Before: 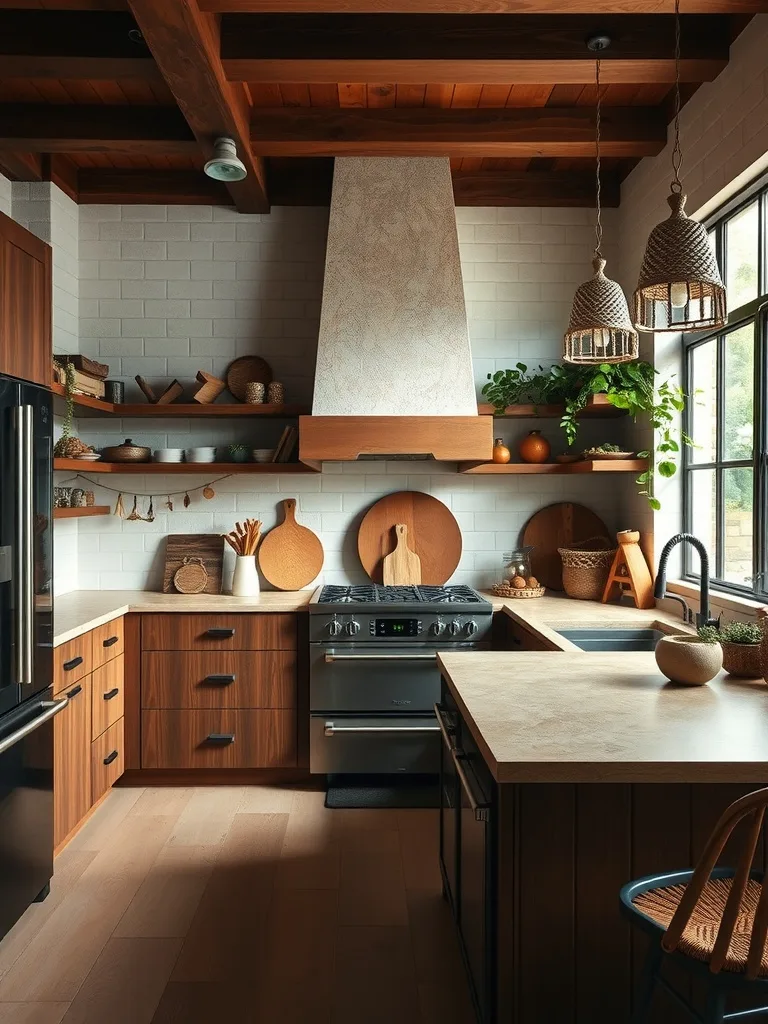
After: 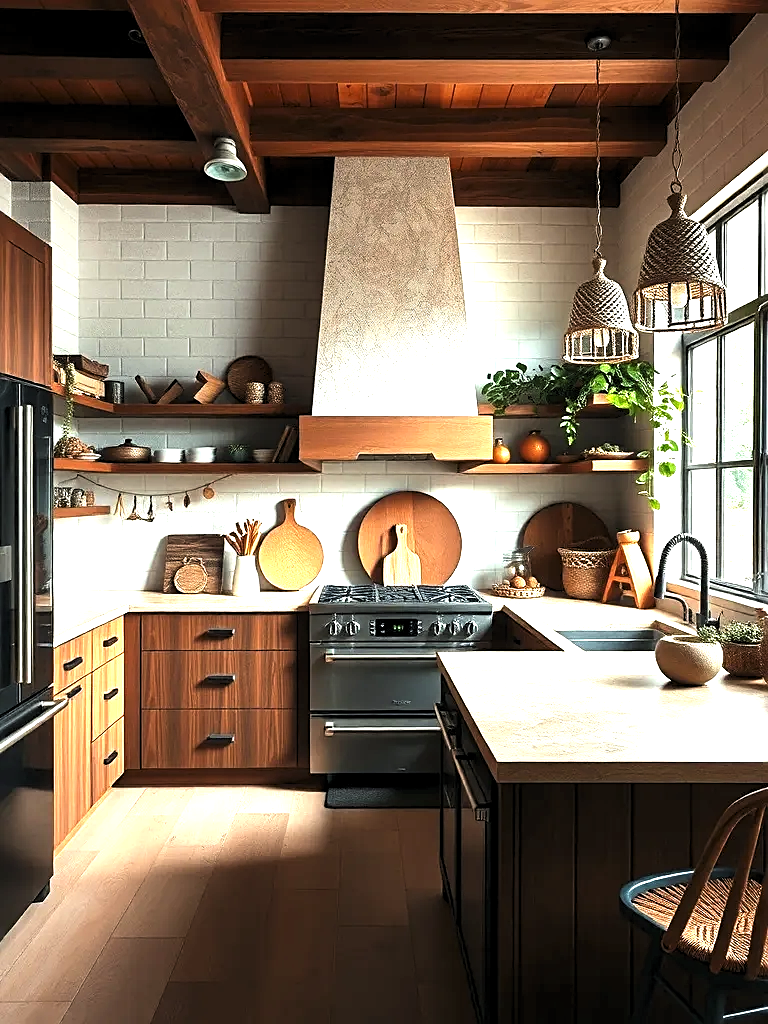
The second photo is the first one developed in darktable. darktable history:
levels: levels [0.052, 0.496, 0.908]
sharpen: on, module defaults
exposure: exposure 1 EV, compensate highlight preservation false
